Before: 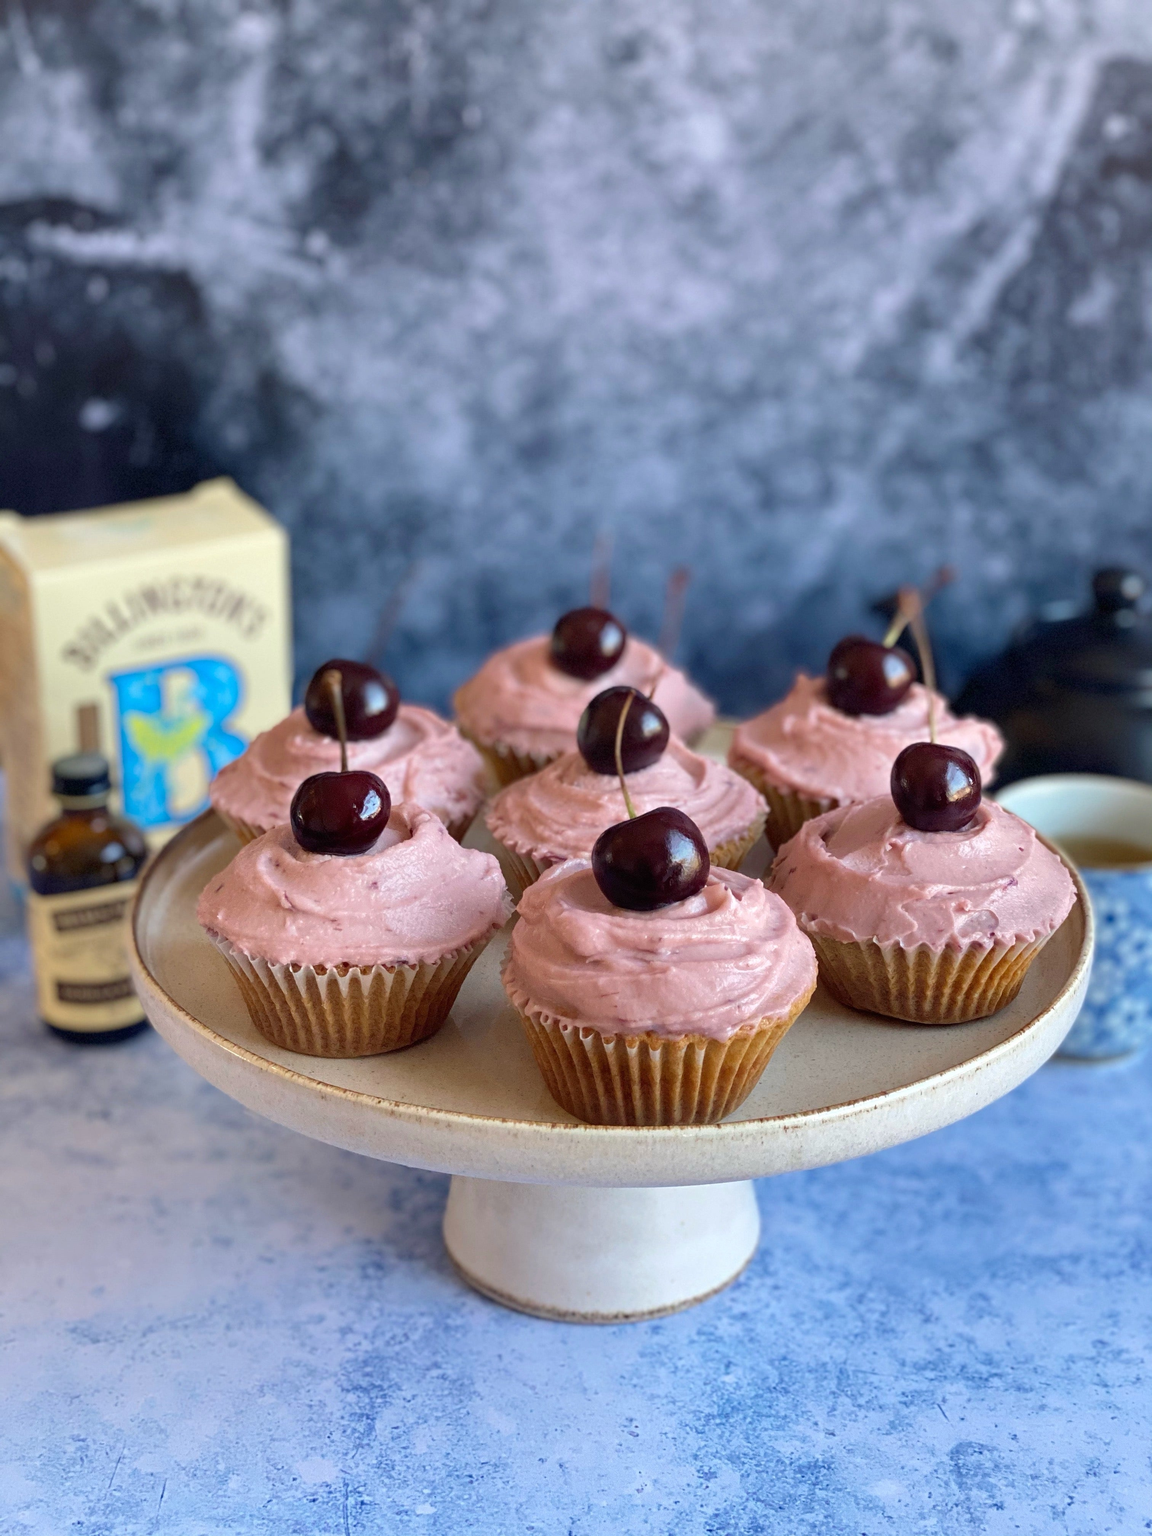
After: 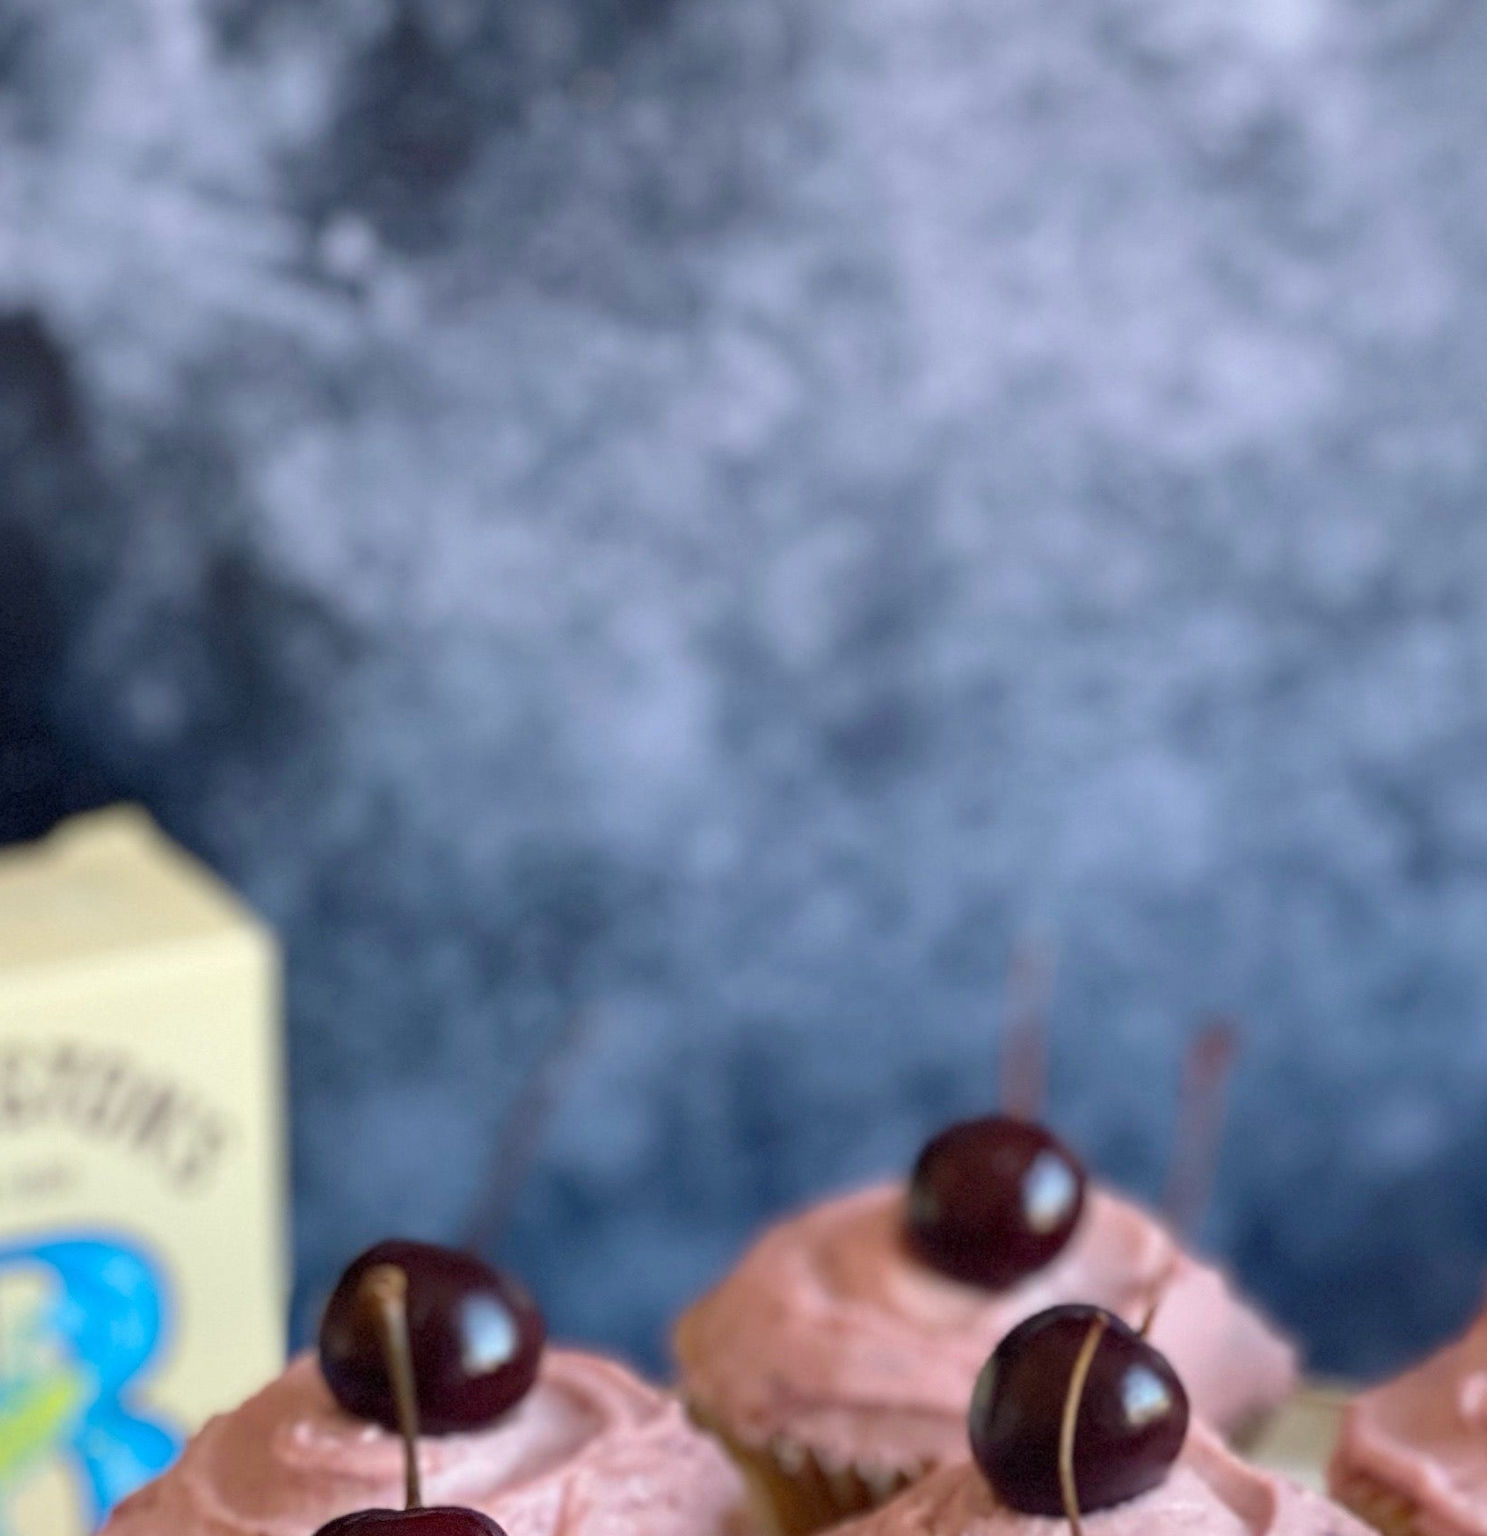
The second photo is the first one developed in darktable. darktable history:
crop: left 14.898%, top 9.122%, right 30.971%, bottom 48.967%
